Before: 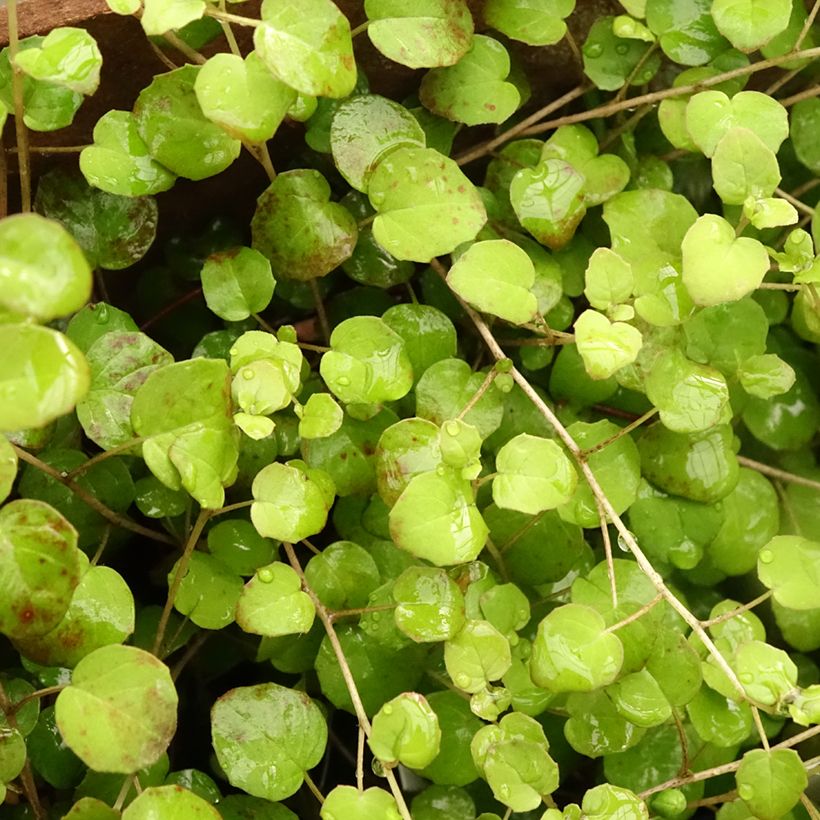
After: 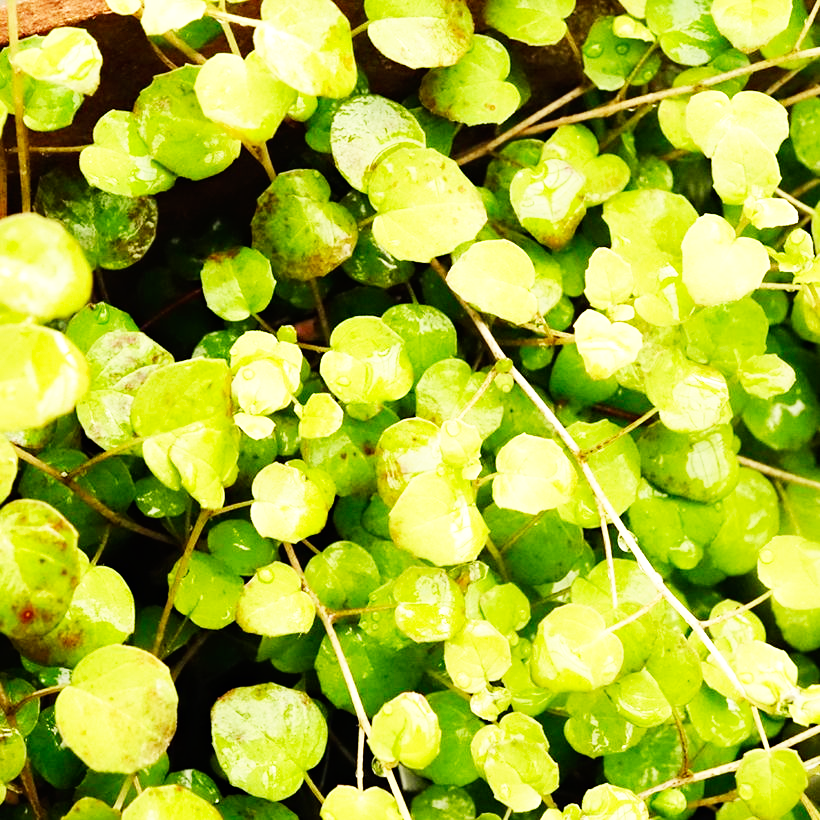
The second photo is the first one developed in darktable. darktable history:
haze removal: adaptive false
base curve: curves: ch0 [(0, 0) (0.007, 0.004) (0.027, 0.03) (0.046, 0.07) (0.207, 0.54) (0.442, 0.872) (0.673, 0.972) (1, 1)], preserve colors none
